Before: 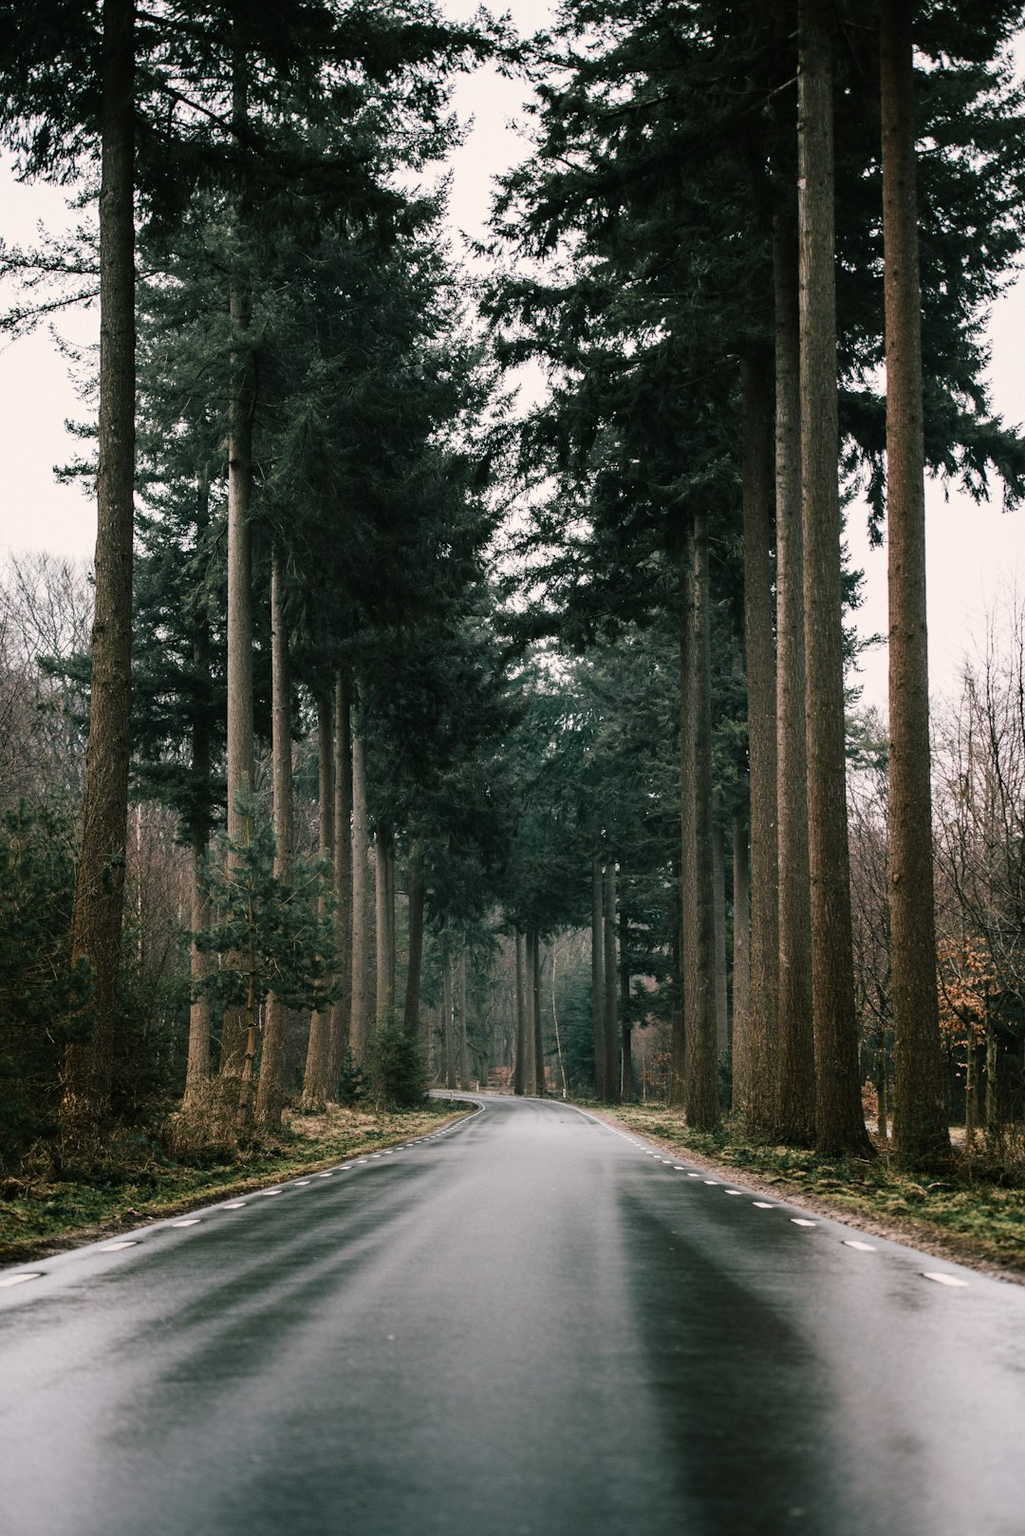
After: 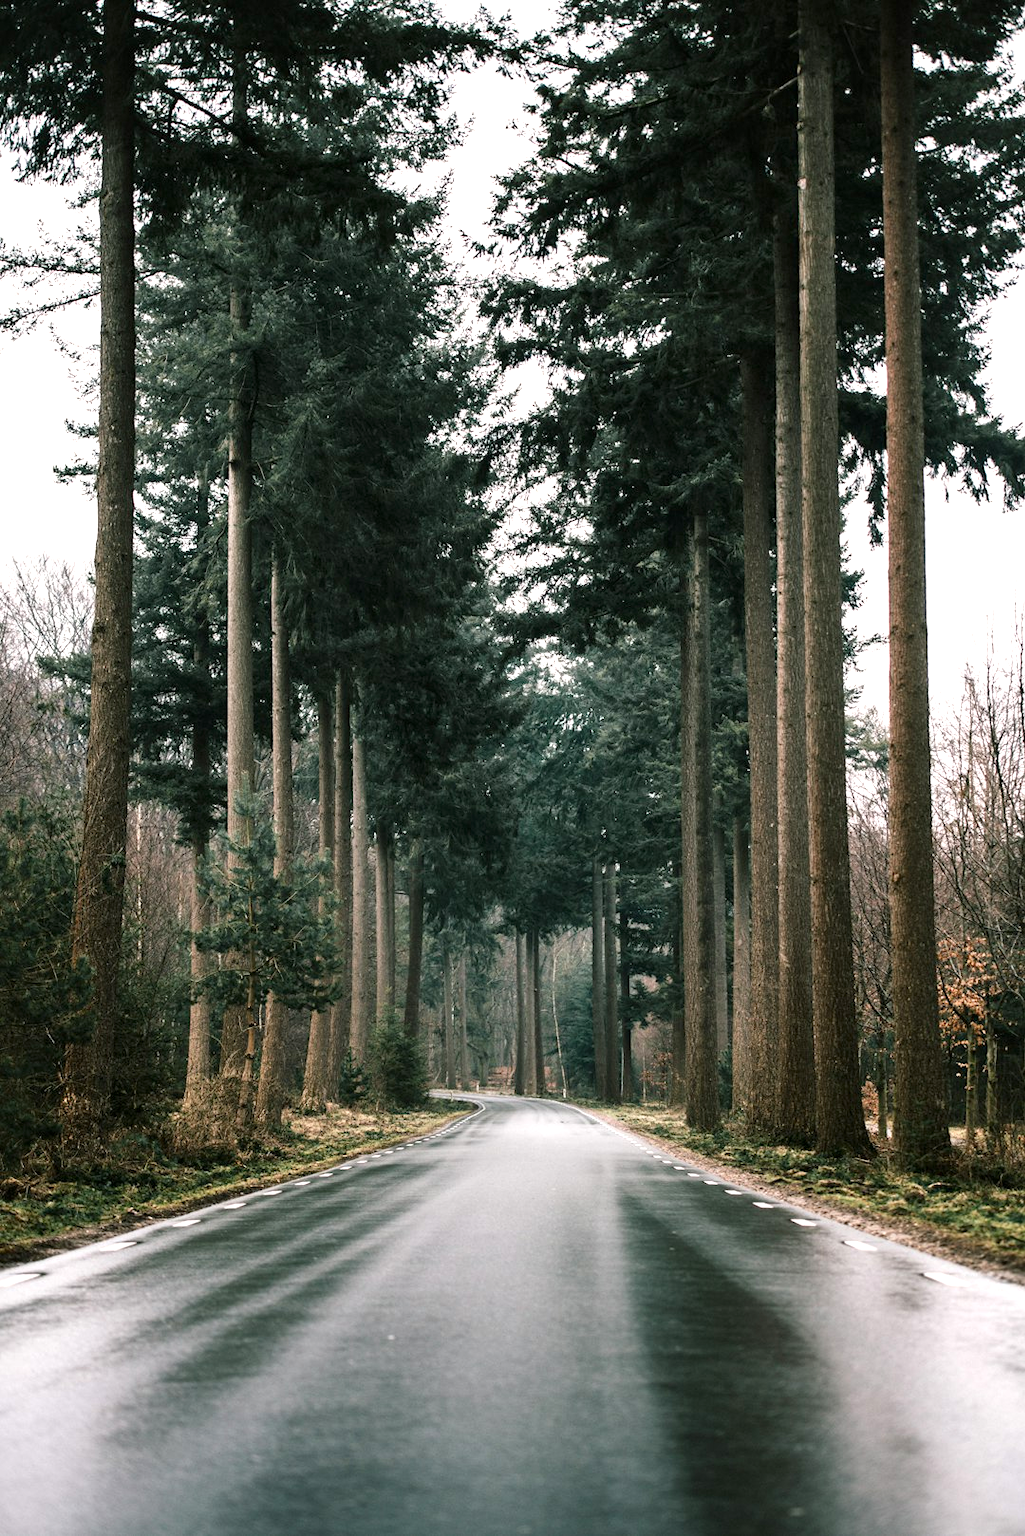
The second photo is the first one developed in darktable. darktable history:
exposure: exposure 0.63 EV, compensate highlight preservation false
local contrast: mode bilateral grid, contrast 20, coarseness 51, detail 121%, midtone range 0.2
